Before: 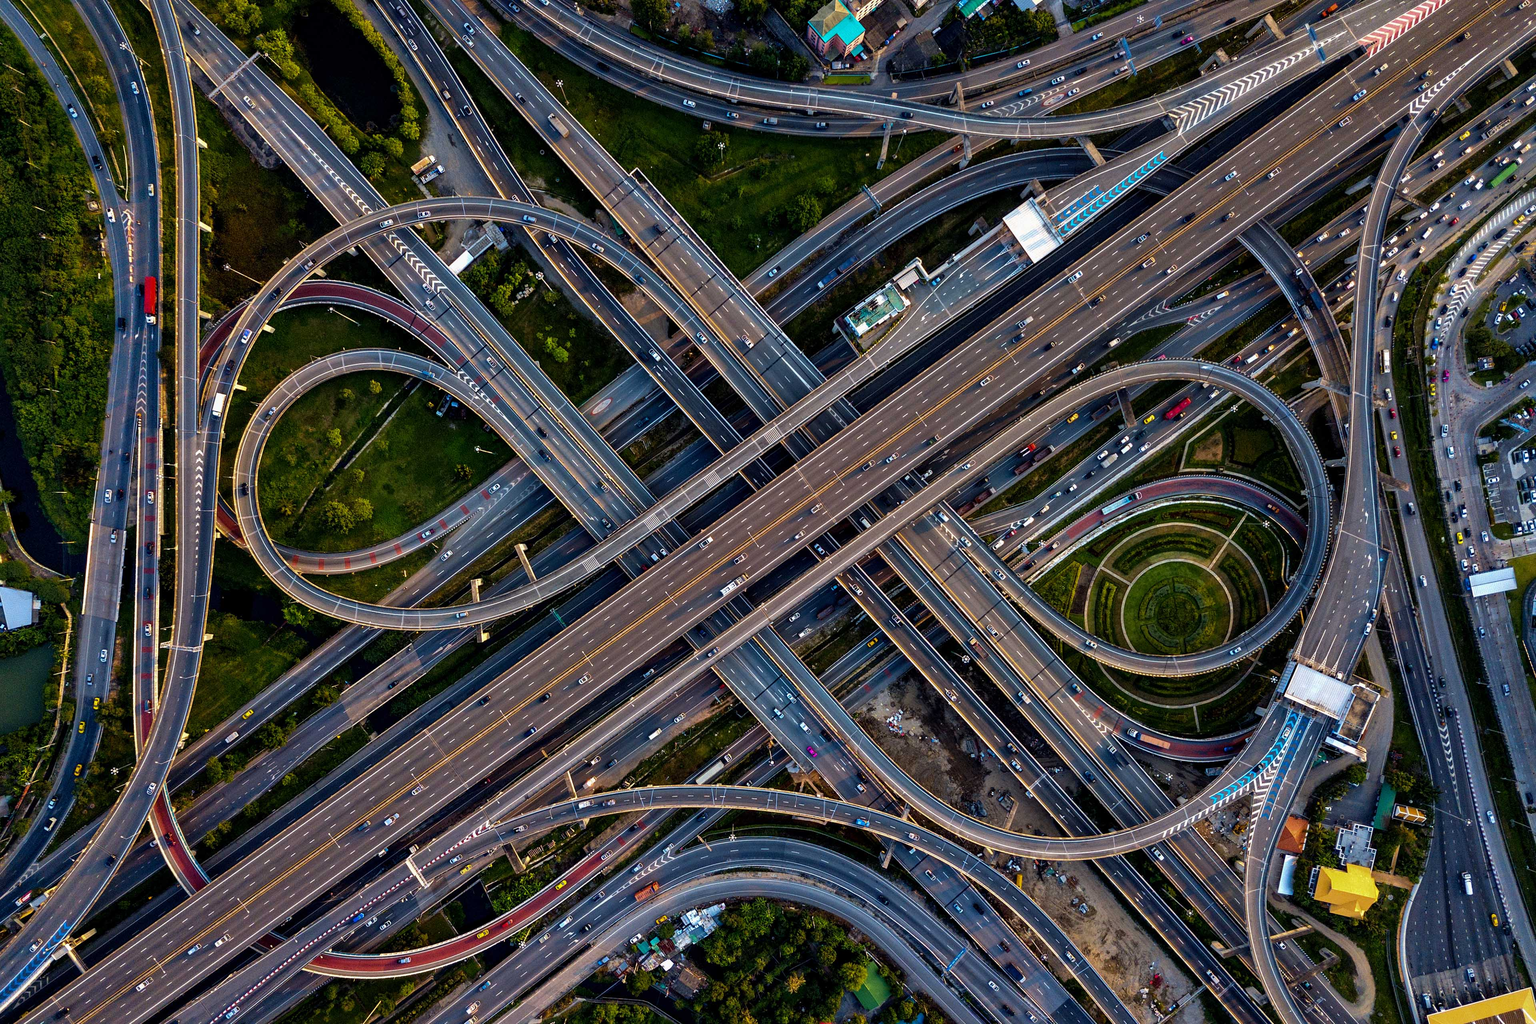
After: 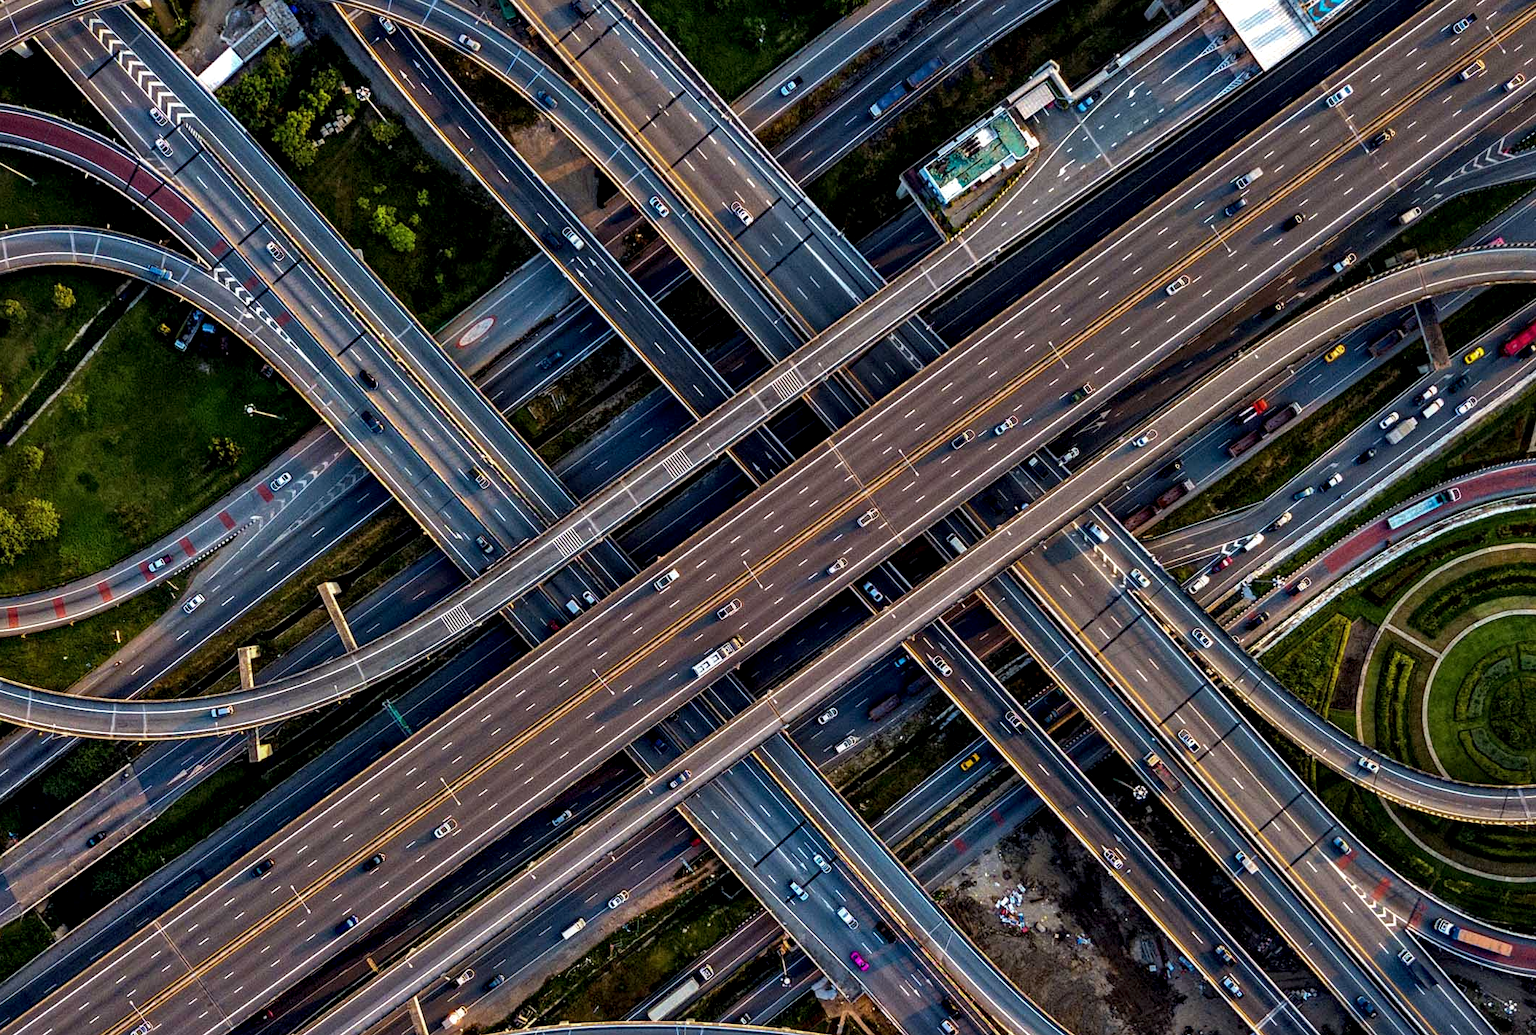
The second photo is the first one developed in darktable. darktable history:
crop and rotate: left 22.182%, top 21.927%, right 22.947%, bottom 22.543%
local contrast: shadows 94%, midtone range 0.499
haze removal: compatibility mode true, adaptive false
